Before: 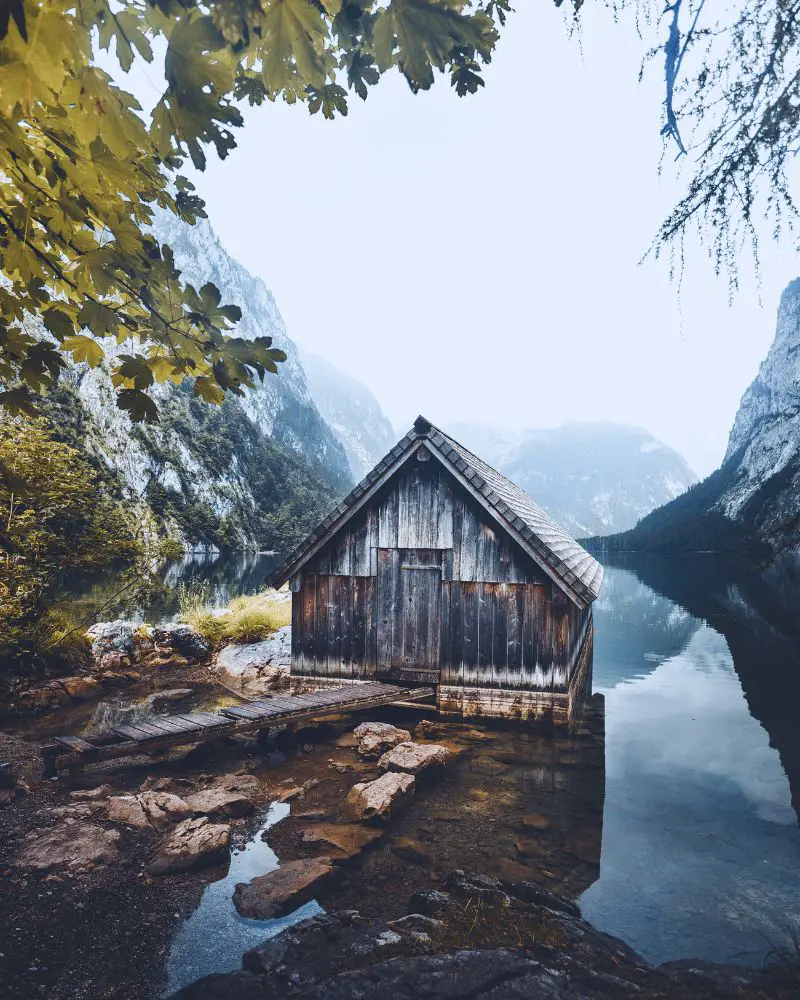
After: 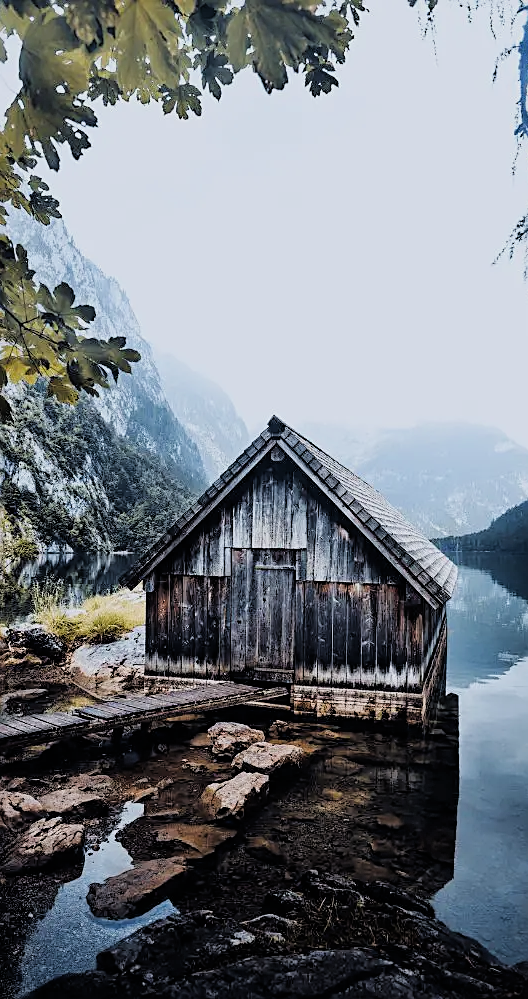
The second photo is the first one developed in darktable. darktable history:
sharpen: on, module defaults
crop and rotate: left 18.442%, right 15.508%
filmic rgb: black relative exposure -3.31 EV, white relative exposure 3.45 EV, hardness 2.36, contrast 1.103
